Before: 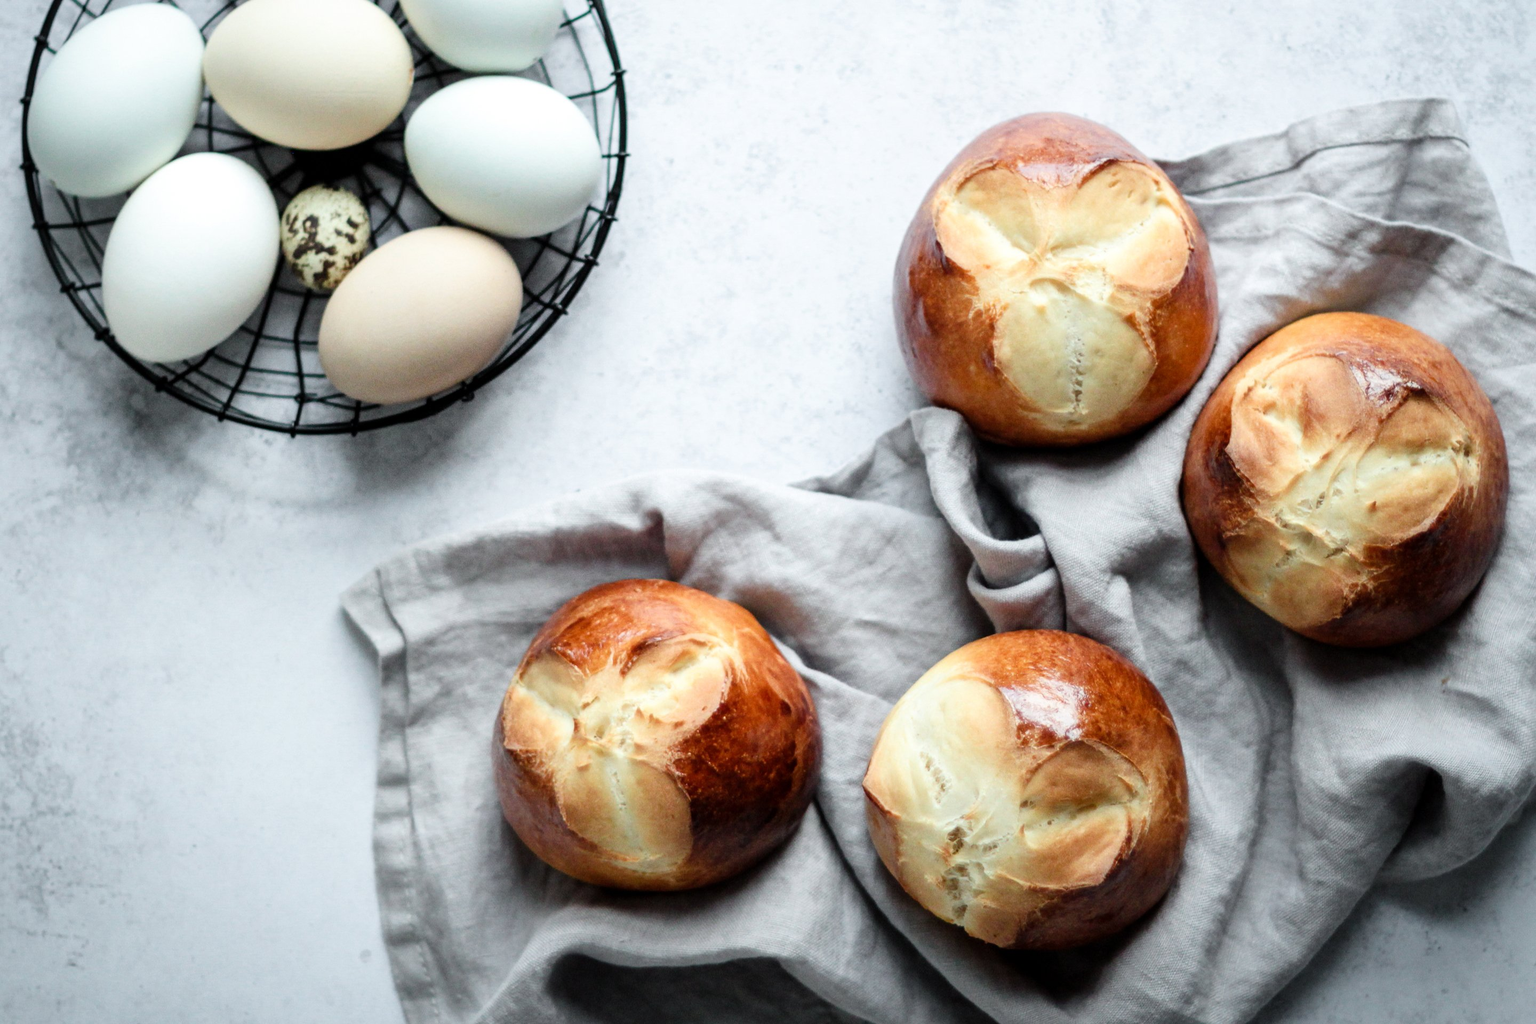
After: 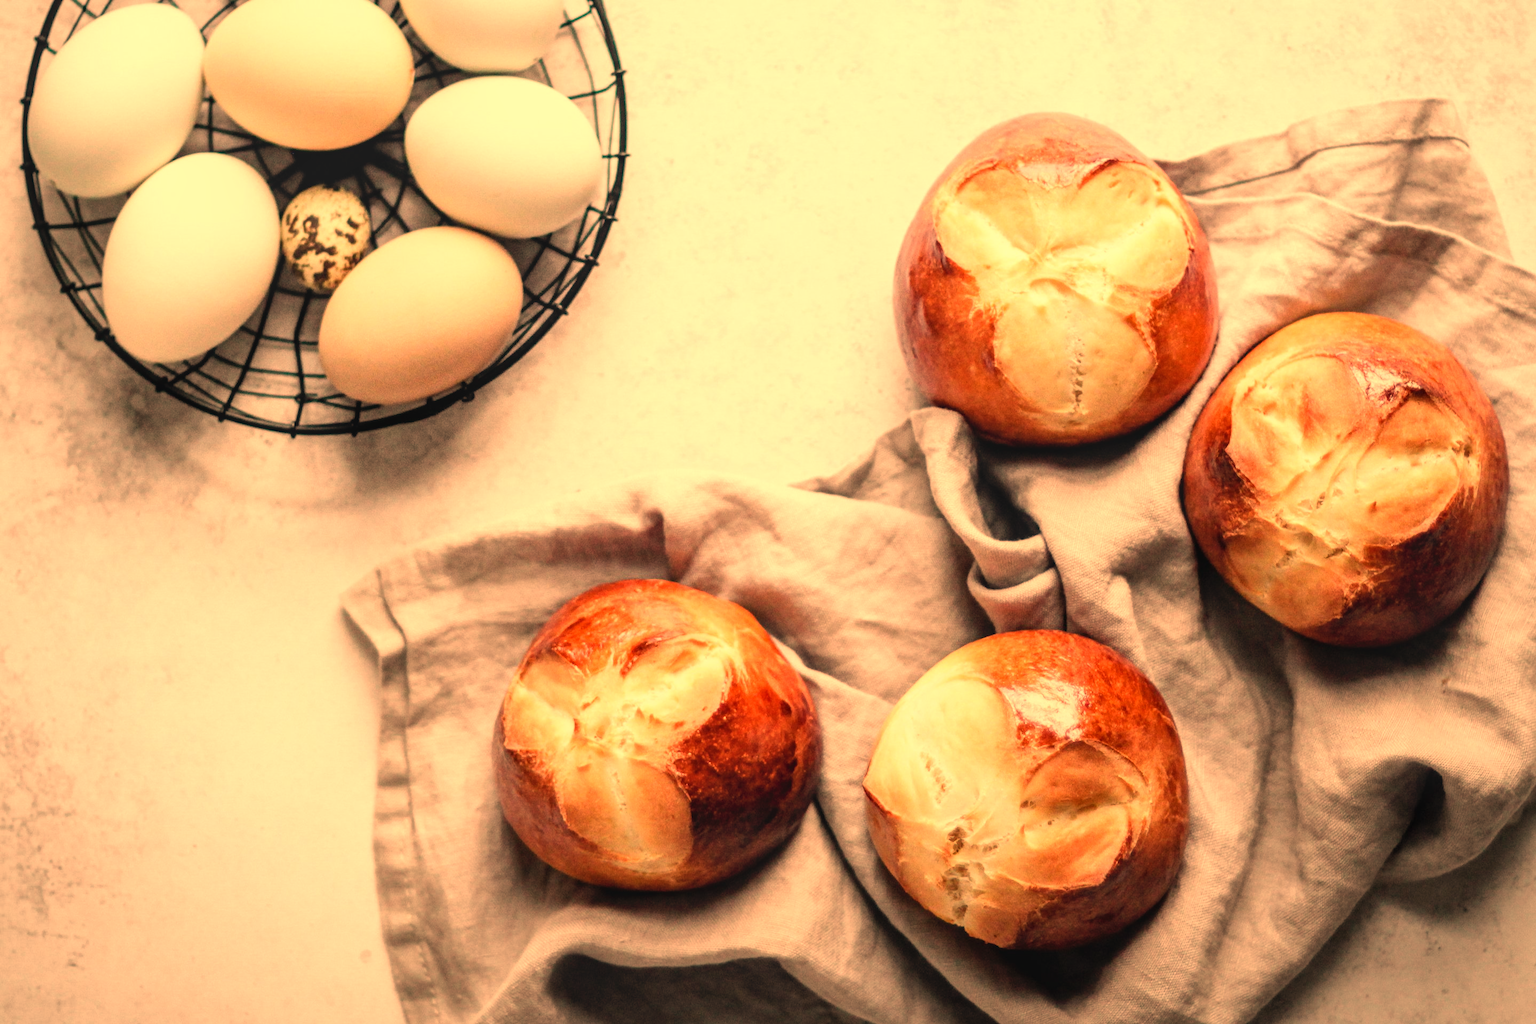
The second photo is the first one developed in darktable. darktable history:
white balance: red 1.467, blue 0.684
local contrast: detail 110%
